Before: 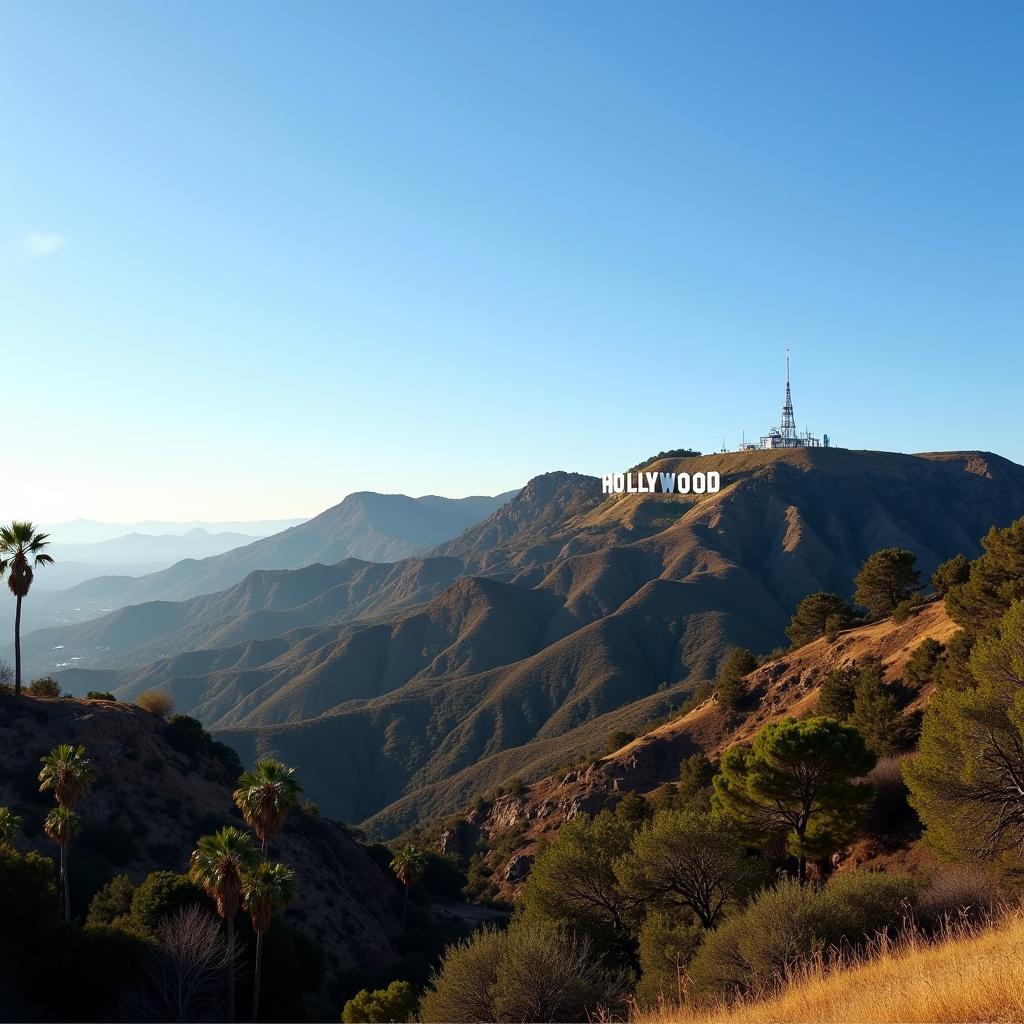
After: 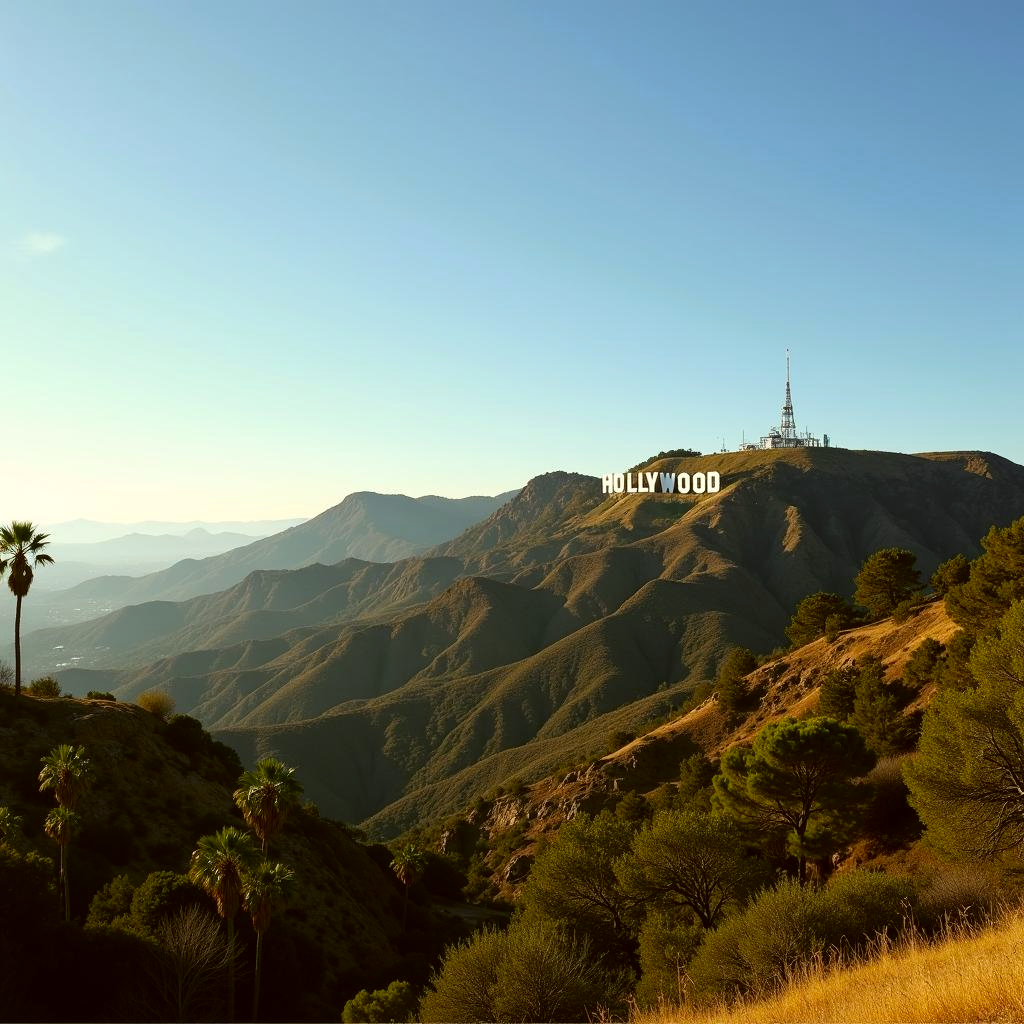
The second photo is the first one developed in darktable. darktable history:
color correction: highlights a* -1.43, highlights b* 10.12, shadows a* 0.395, shadows b* 19.35
tone equalizer: on, module defaults
